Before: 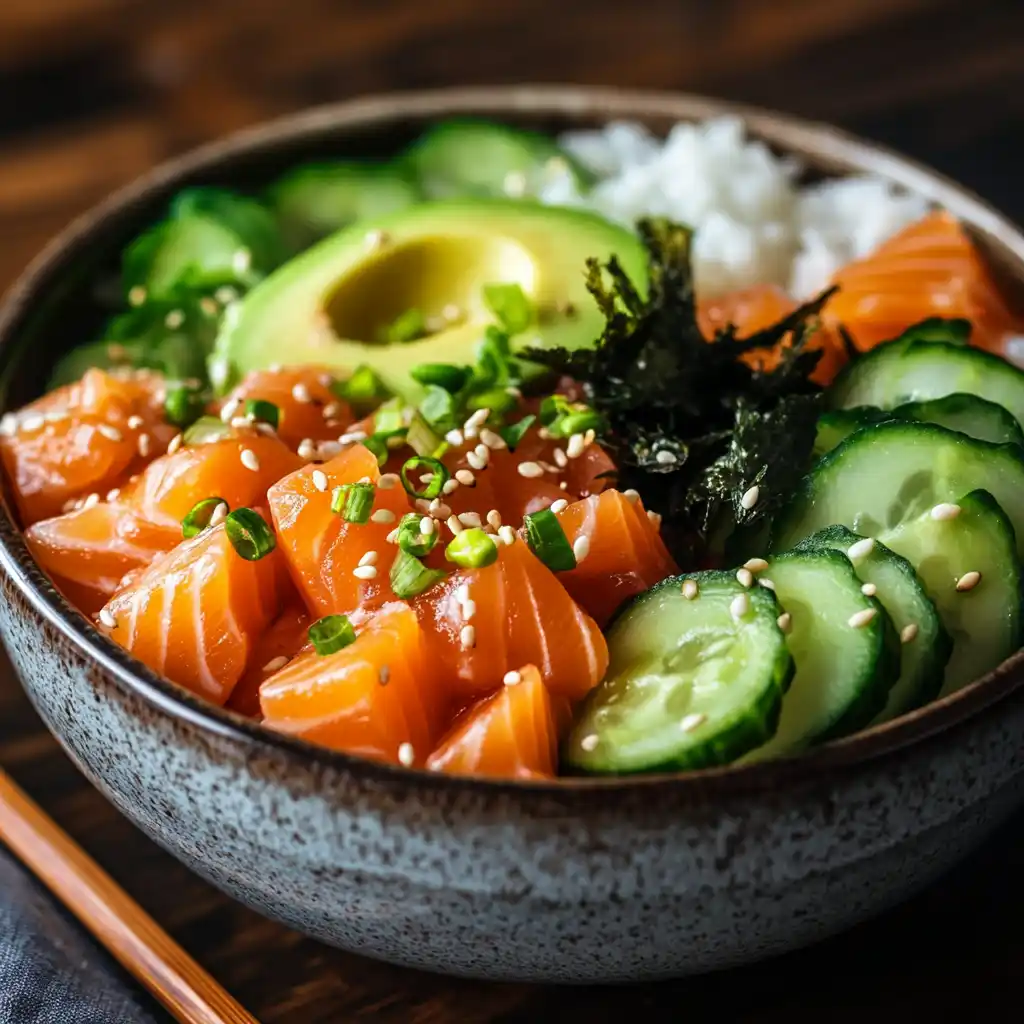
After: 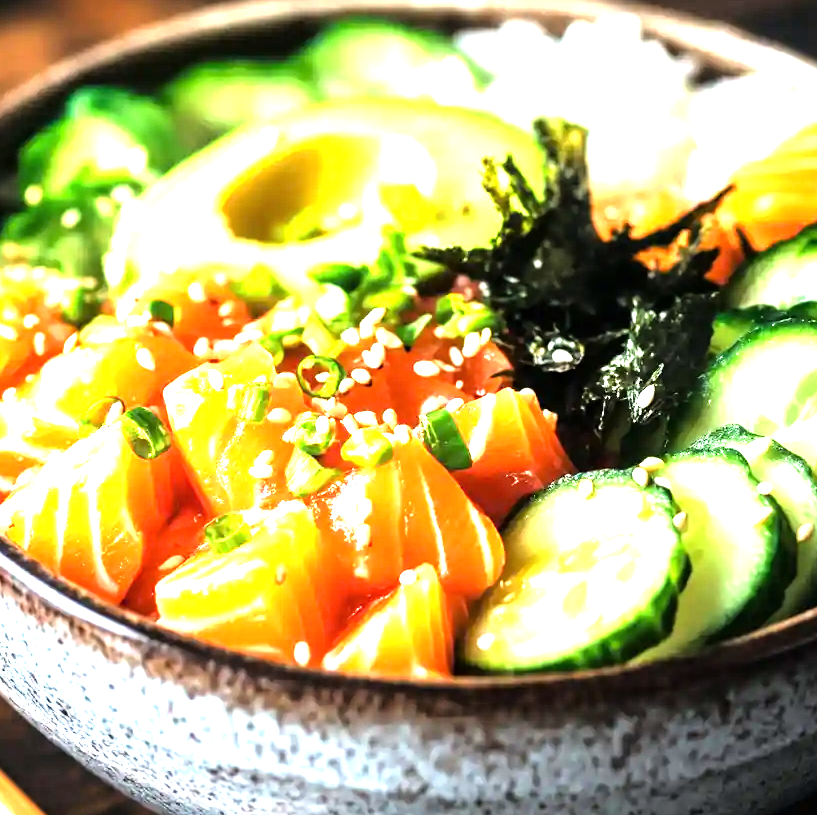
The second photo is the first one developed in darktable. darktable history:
crop and rotate: left 10.162%, top 9.934%, right 10.011%, bottom 10.466%
exposure: black level correction 0, exposure 1.45 EV, compensate exposure bias true, compensate highlight preservation false
tone equalizer: -8 EV -1.11 EV, -7 EV -1.03 EV, -6 EV -0.894 EV, -5 EV -0.59 EV, -3 EV 0.545 EV, -2 EV 0.852 EV, -1 EV 0.987 EV, +0 EV 1.06 EV
